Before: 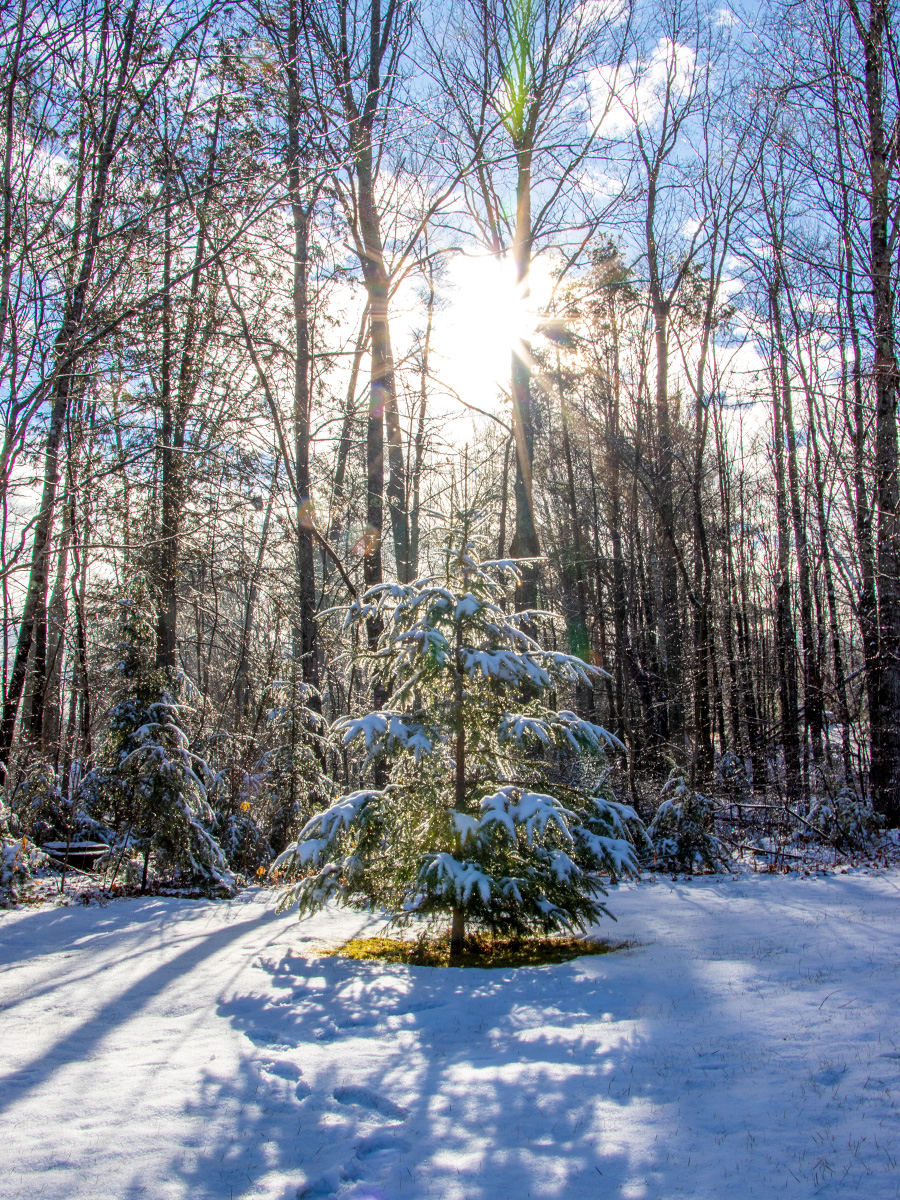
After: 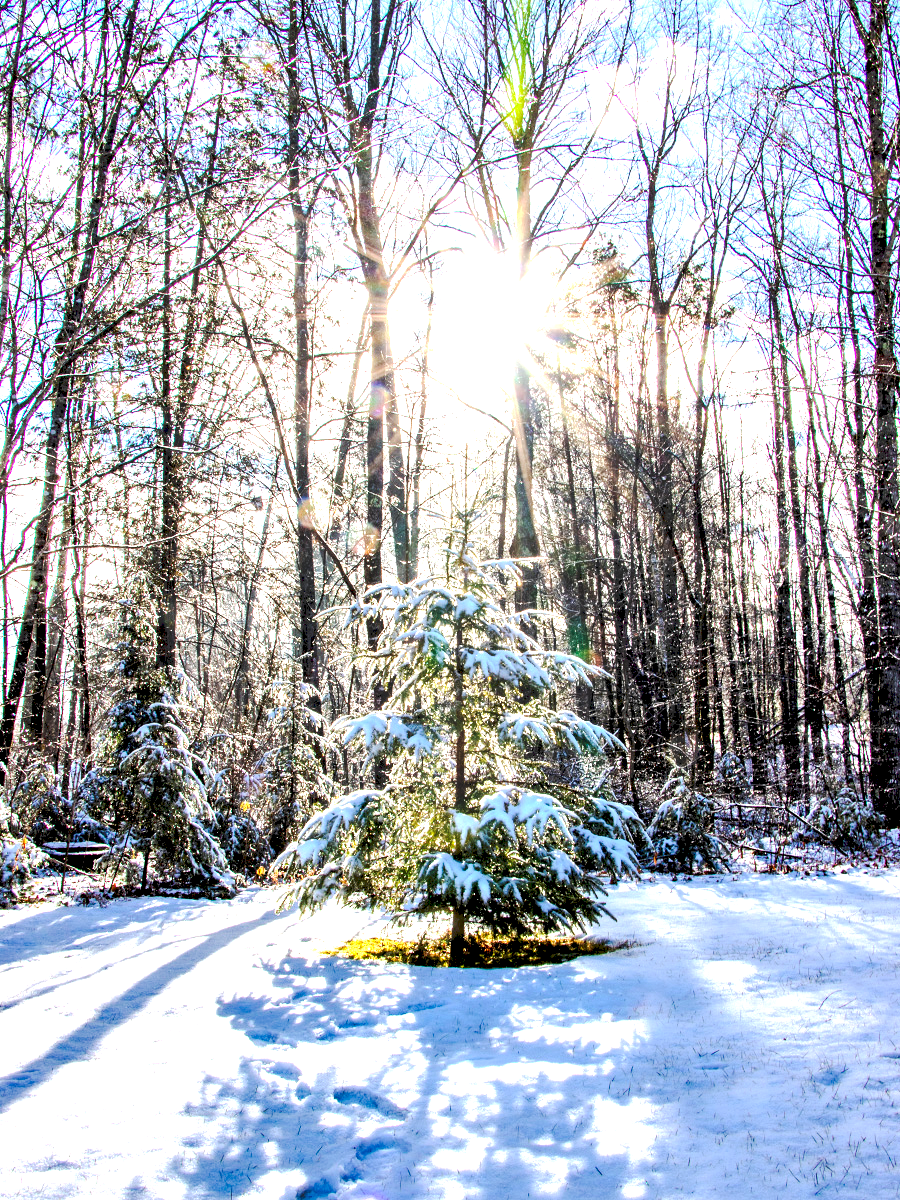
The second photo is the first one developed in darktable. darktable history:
exposure: exposure 1.219 EV, compensate highlight preservation false
tone curve: curves: ch0 [(0, 0) (0.003, 0.126) (0.011, 0.129) (0.025, 0.129) (0.044, 0.136) (0.069, 0.145) (0.1, 0.162) (0.136, 0.182) (0.177, 0.211) (0.224, 0.254) (0.277, 0.307) (0.335, 0.366) (0.399, 0.441) (0.468, 0.533) (0.543, 0.624) (0.623, 0.702) (0.709, 0.774) (0.801, 0.835) (0.898, 0.904) (1, 1)], preserve colors none
contrast equalizer: octaves 7, y [[0.6 ×6], [0.55 ×6], [0 ×6], [0 ×6], [0 ×6]]
